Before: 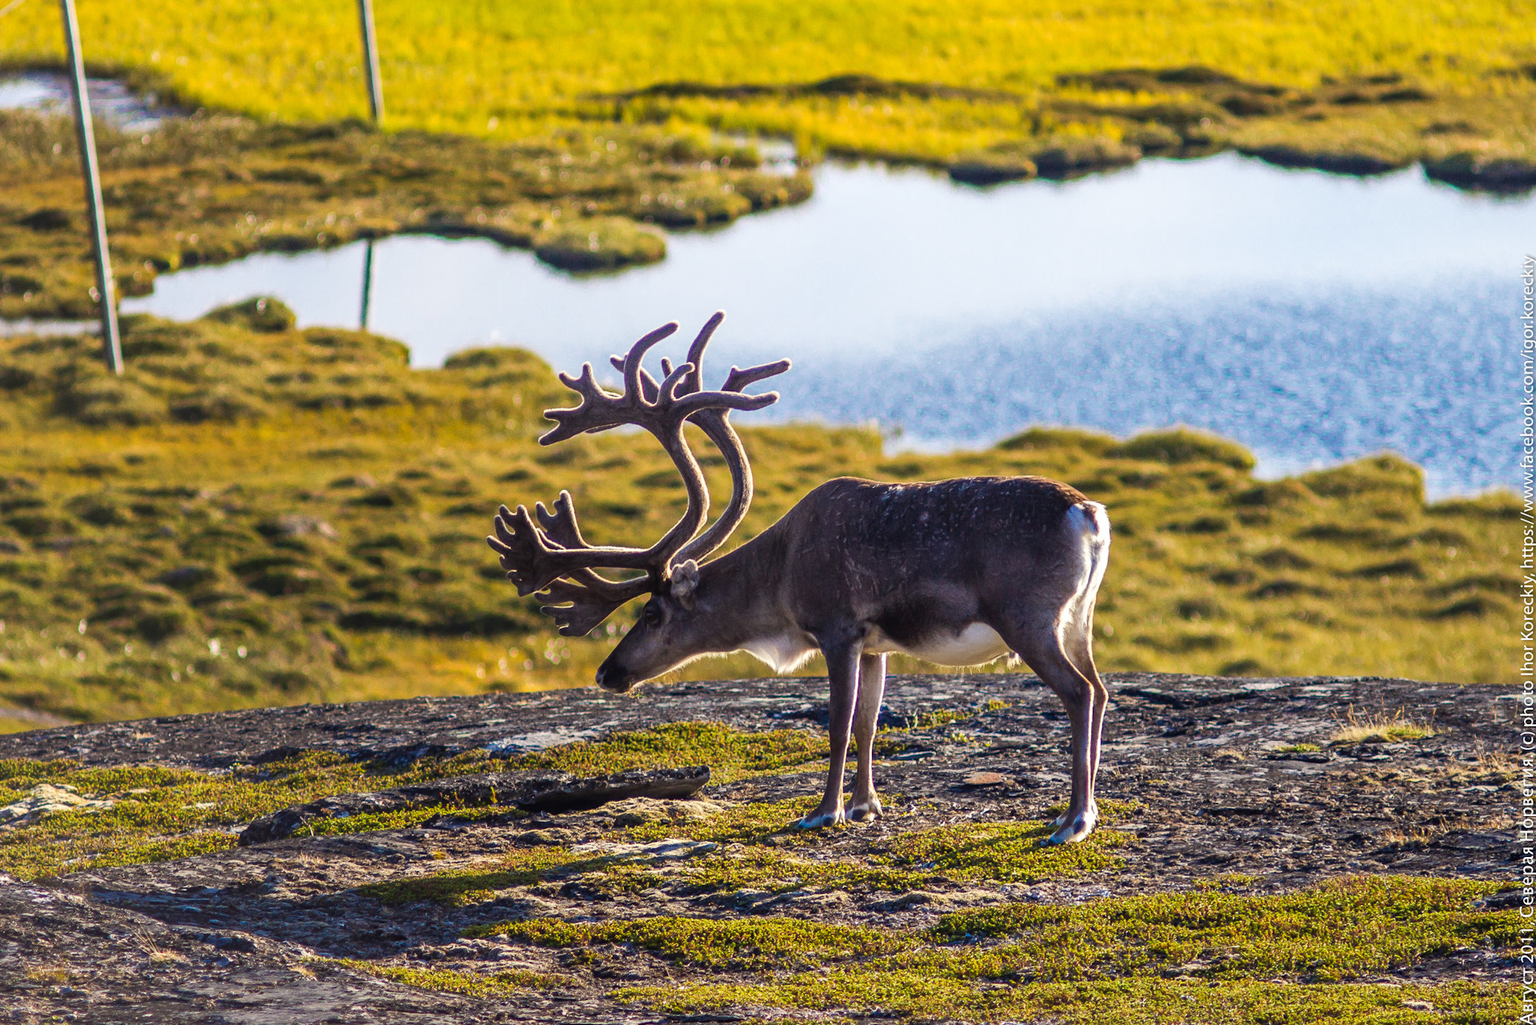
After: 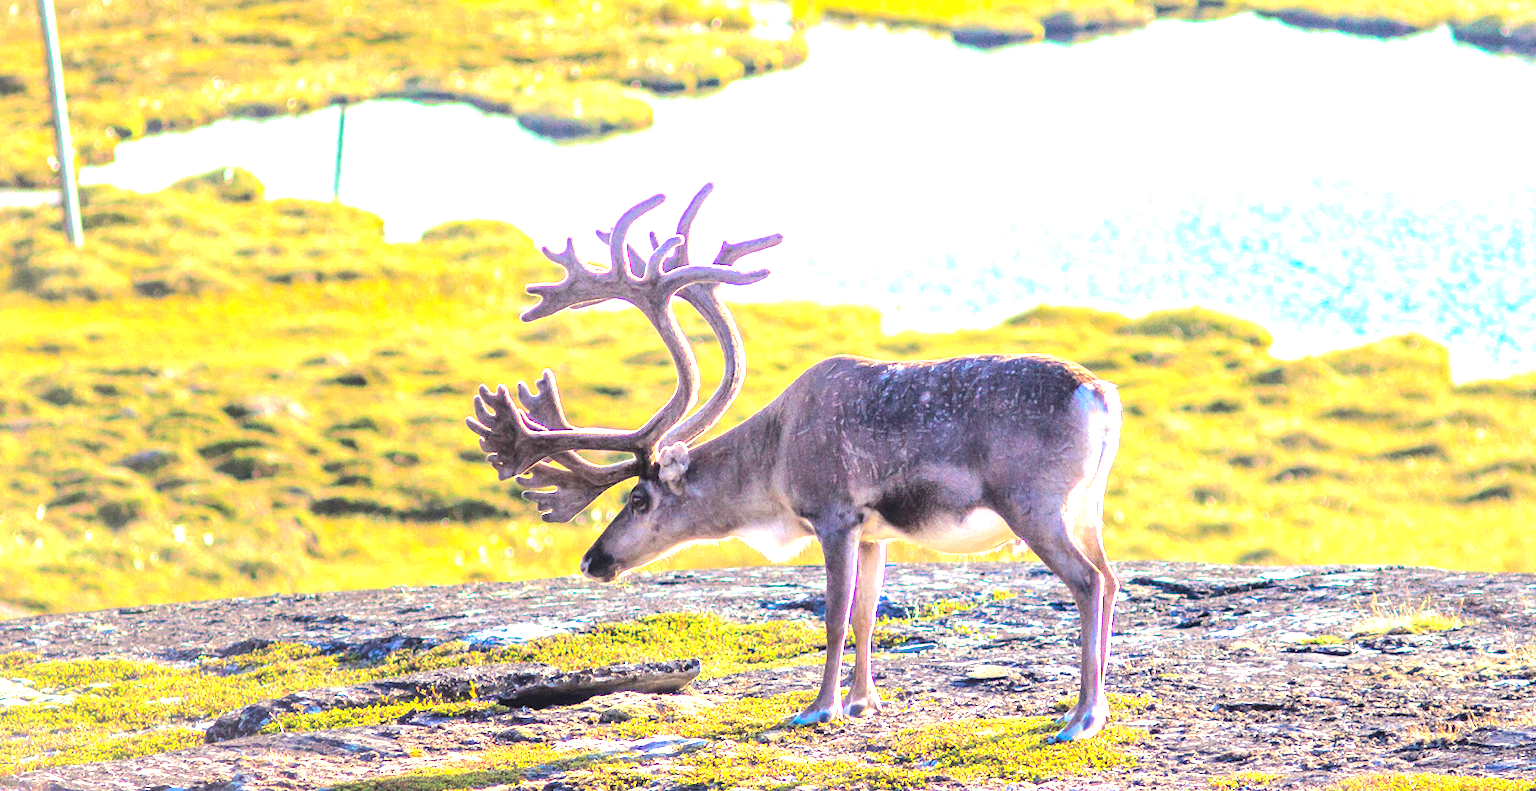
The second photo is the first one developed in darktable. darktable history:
crop and rotate: left 2.914%, top 13.652%, right 1.938%, bottom 12.857%
exposure: black level correction 0, exposure 1.751 EV, compensate highlight preservation false
tone equalizer: -7 EV 0.141 EV, -6 EV 0.612 EV, -5 EV 1.17 EV, -4 EV 1.32 EV, -3 EV 1.12 EV, -2 EV 0.6 EV, -1 EV 0.167 EV, edges refinement/feathering 500, mask exposure compensation -1.57 EV, preserve details no
